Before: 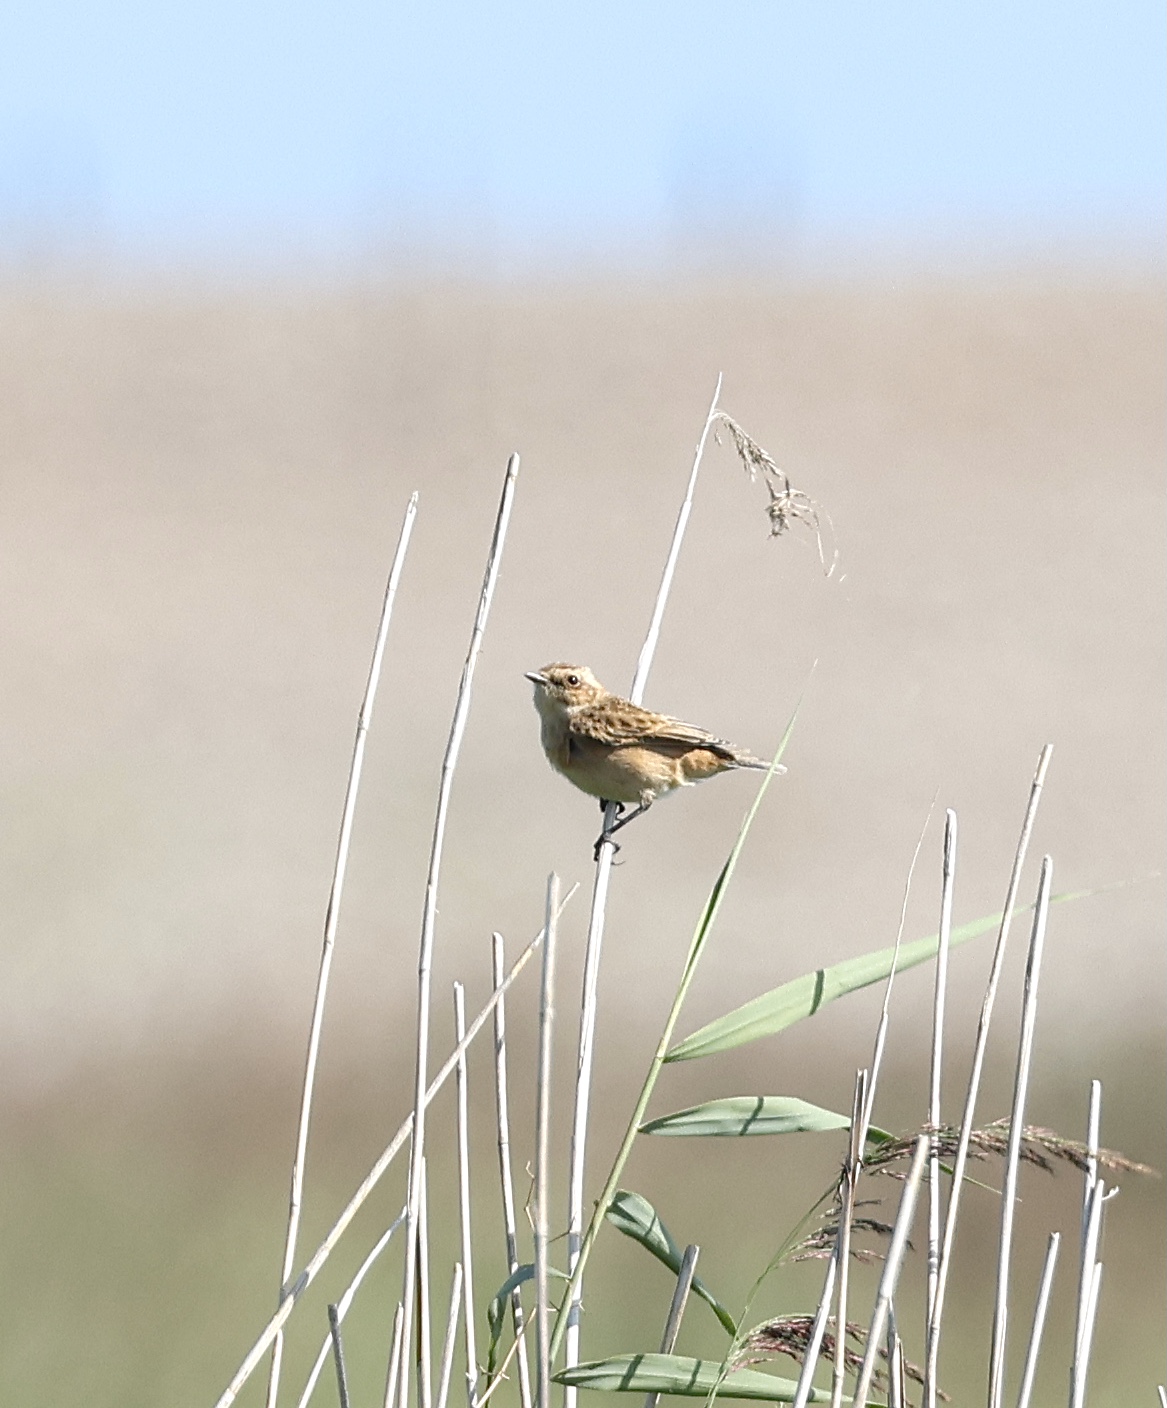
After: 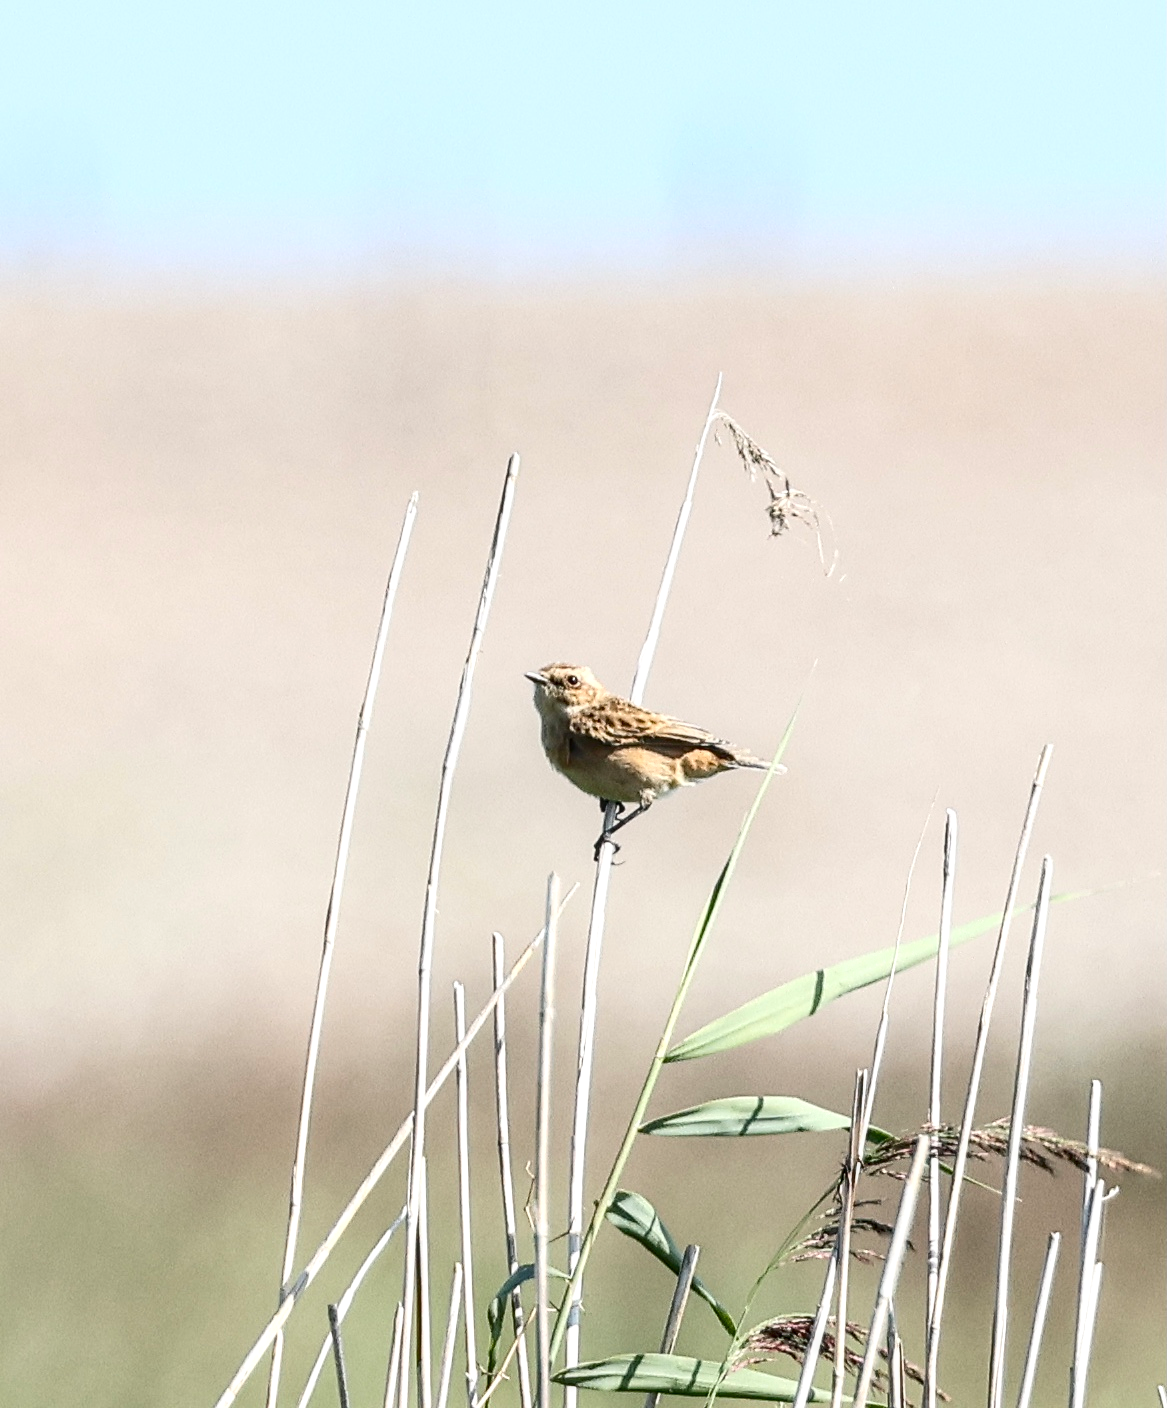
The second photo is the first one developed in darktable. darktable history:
local contrast: on, module defaults
contrast brightness saturation: contrast 0.295
